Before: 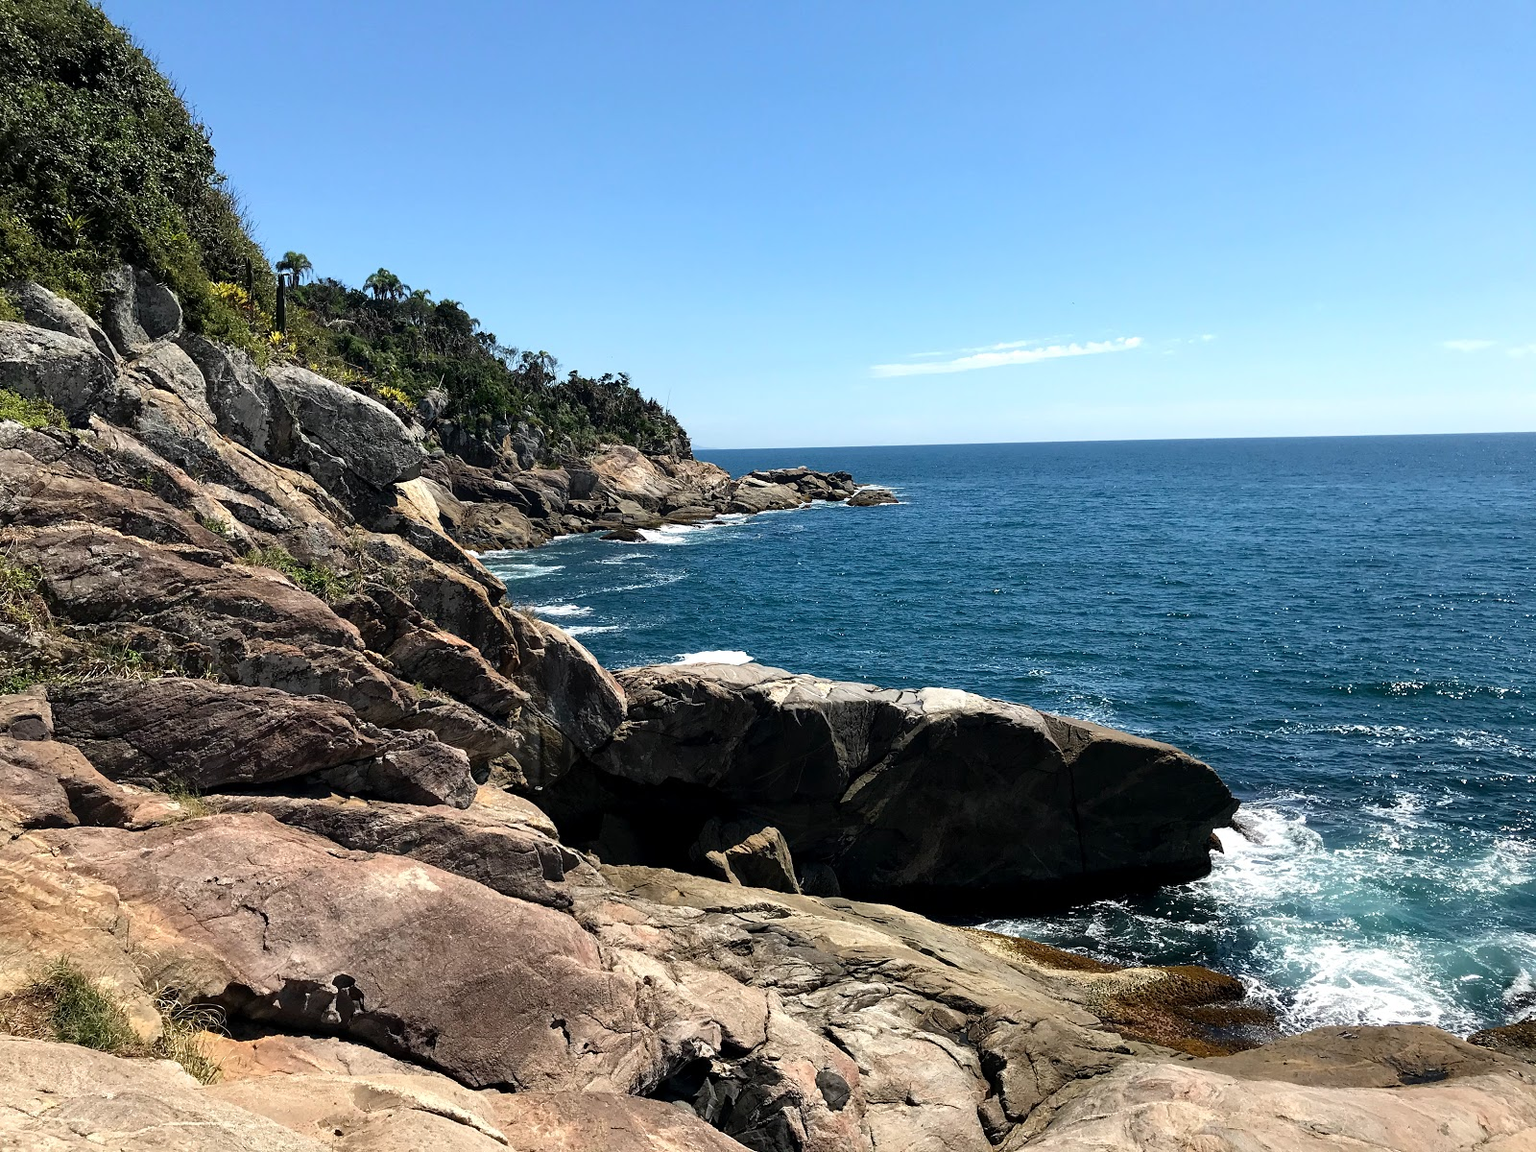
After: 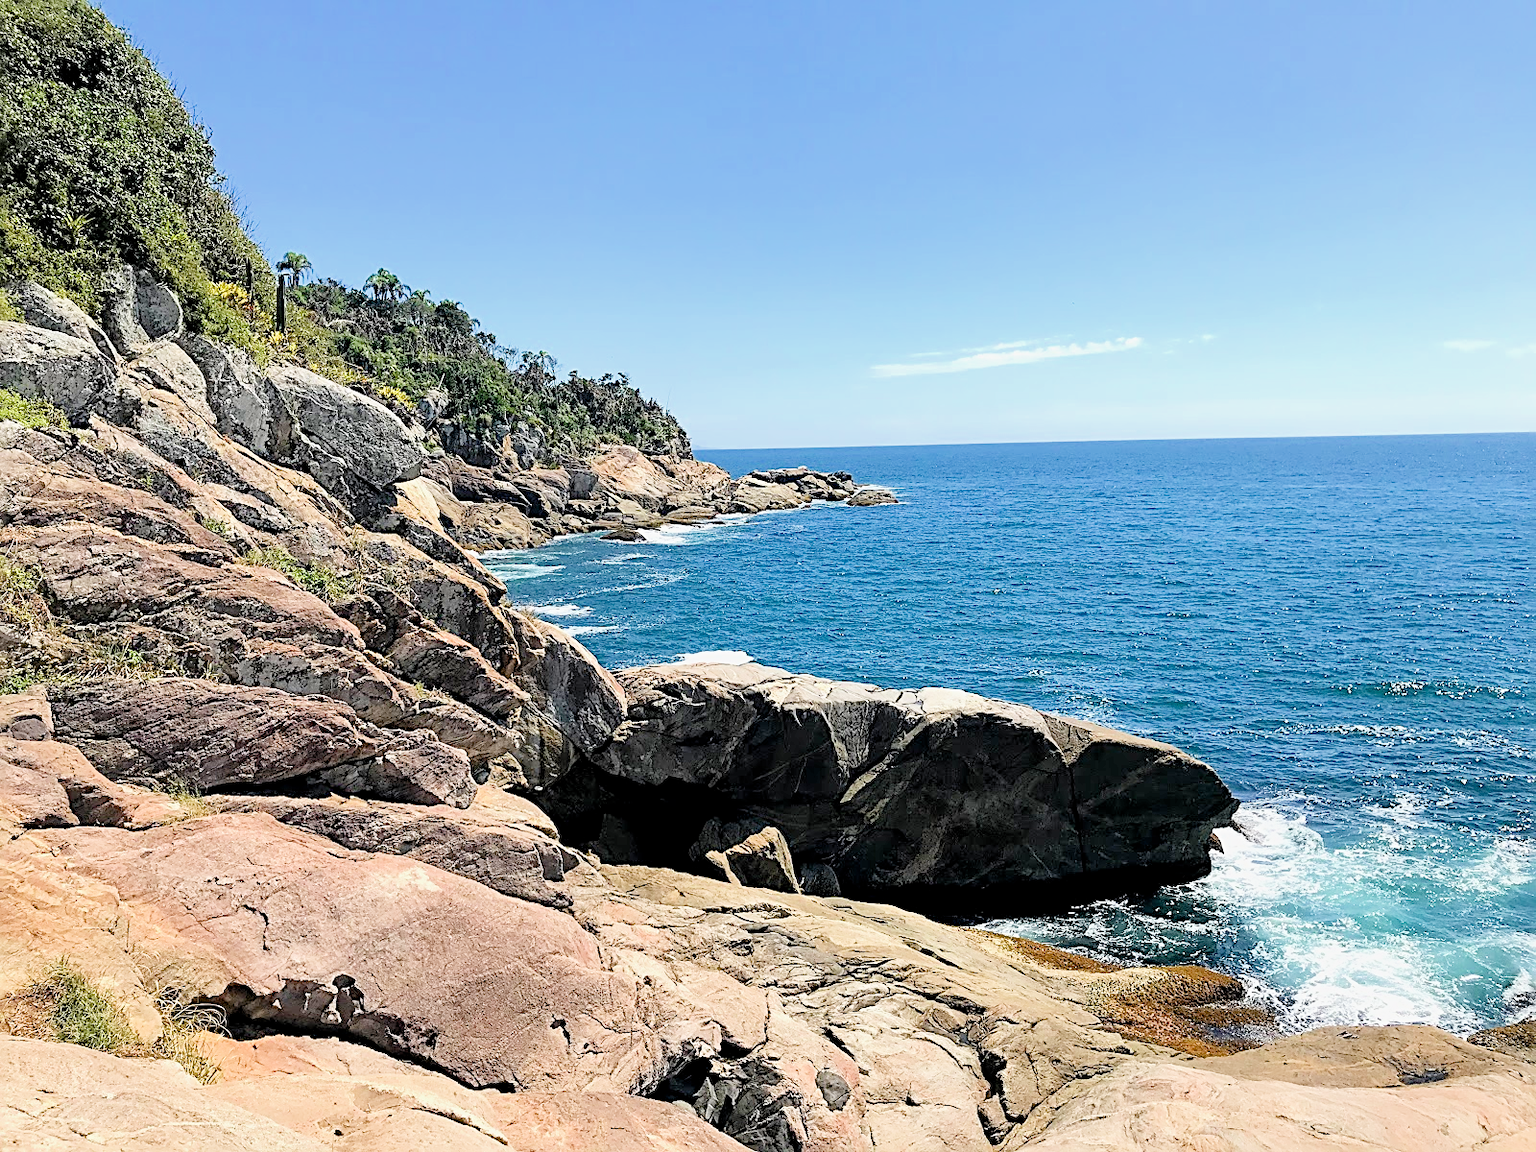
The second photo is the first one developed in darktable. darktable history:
sharpen: radius 2.584, amount 0.688
filmic rgb: middle gray luminance 3.44%, black relative exposure -5.92 EV, white relative exposure 6.33 EV, threshold 6 EV, dynamic range scaling 22.4%, target black luminance 0%, hardness 2.33, latitude 45.85%, contrast 0.78, highlights saturation mix 100%, shadows ↔ highlights balance 0.033%, add noise in highlights 0, preserve chrominance max RGB, color science v3 (2019), use custom middle-gray values true, iterations of high-quality reconstruction 0, contrast in highlights soft, enable highlight reconstruction true
